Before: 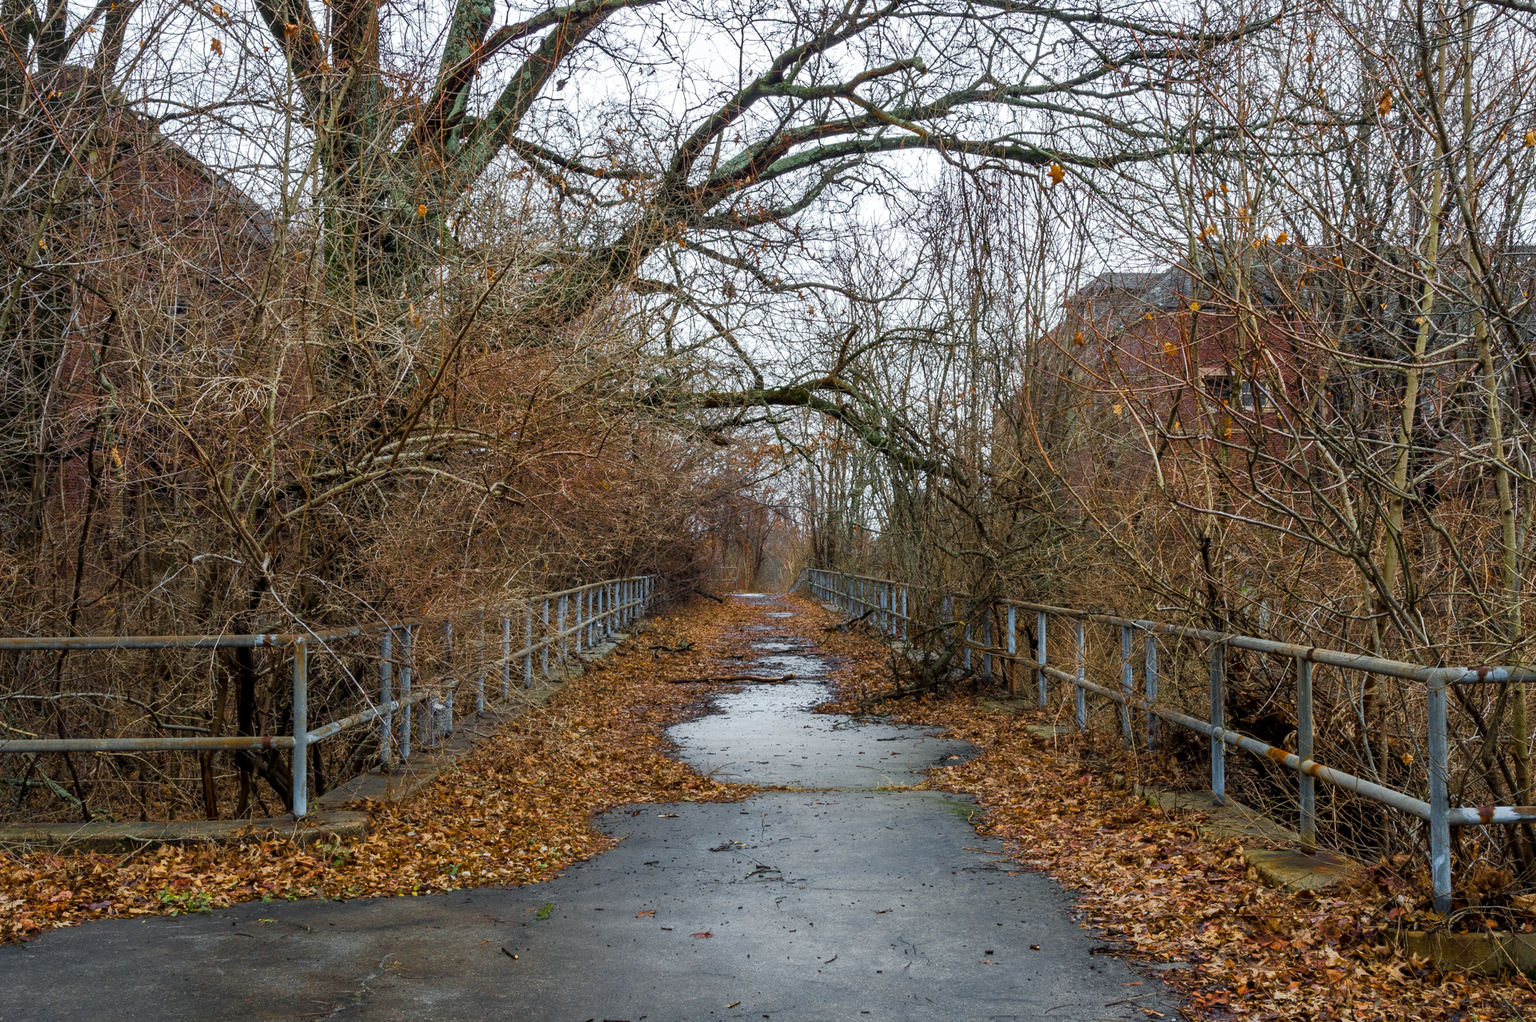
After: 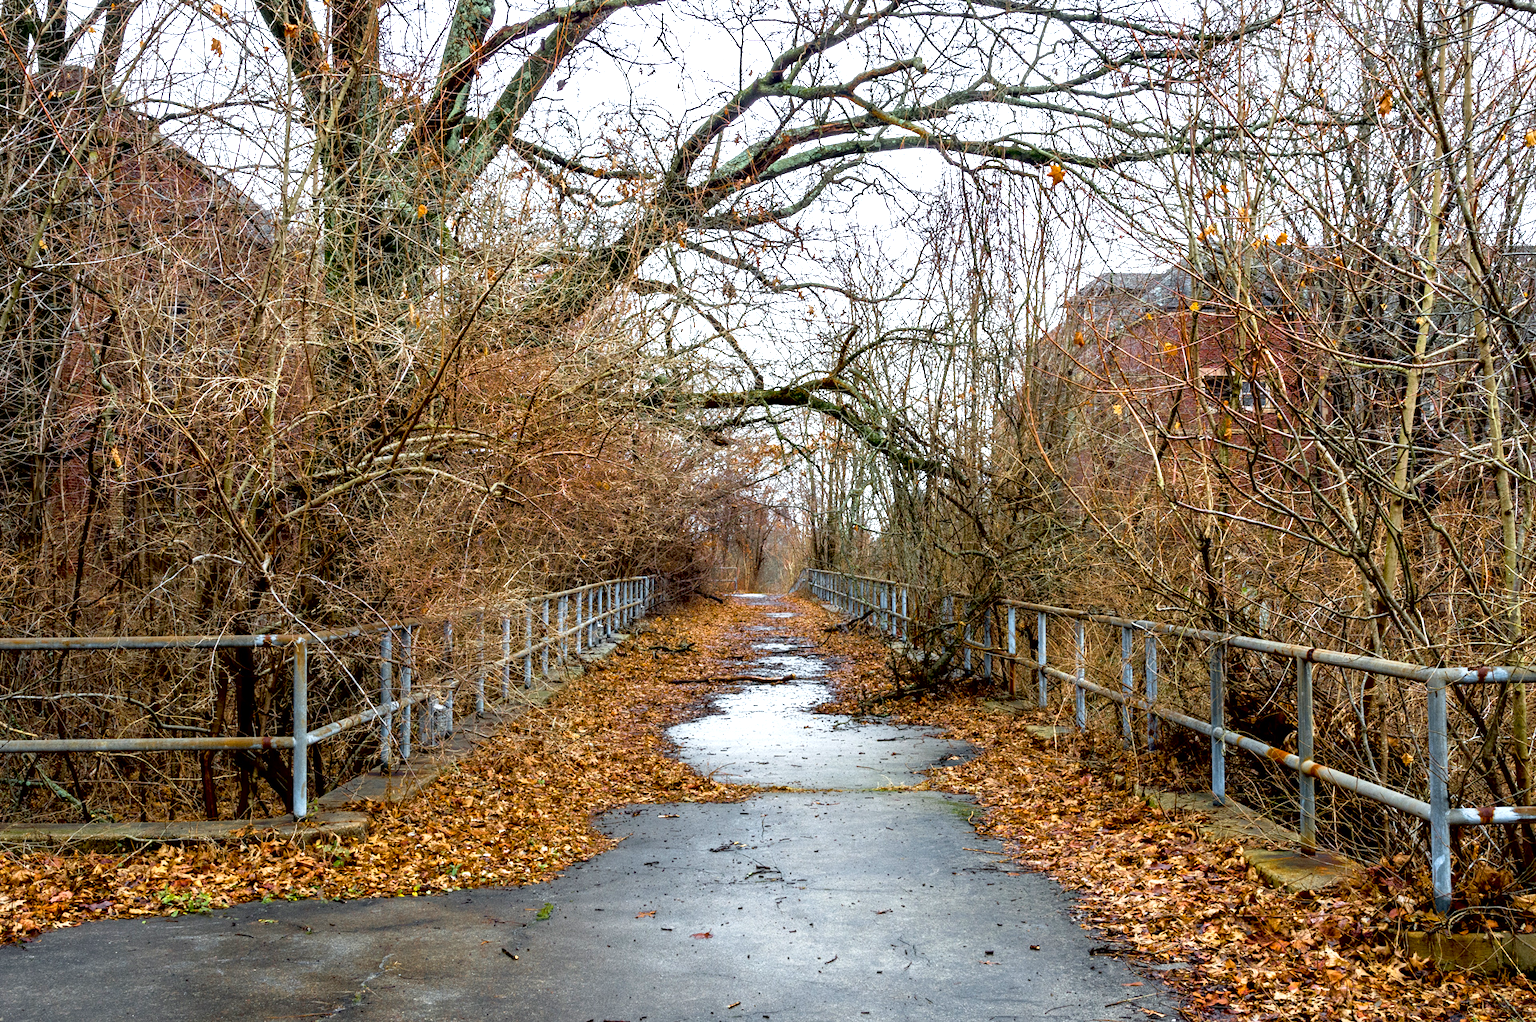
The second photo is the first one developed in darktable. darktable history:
exposure: black level correction 0.01, exposure 1 EV, compensate exposure bias true, compensate highlight preservation false
contrast brightness saturation: saturation -0.028
